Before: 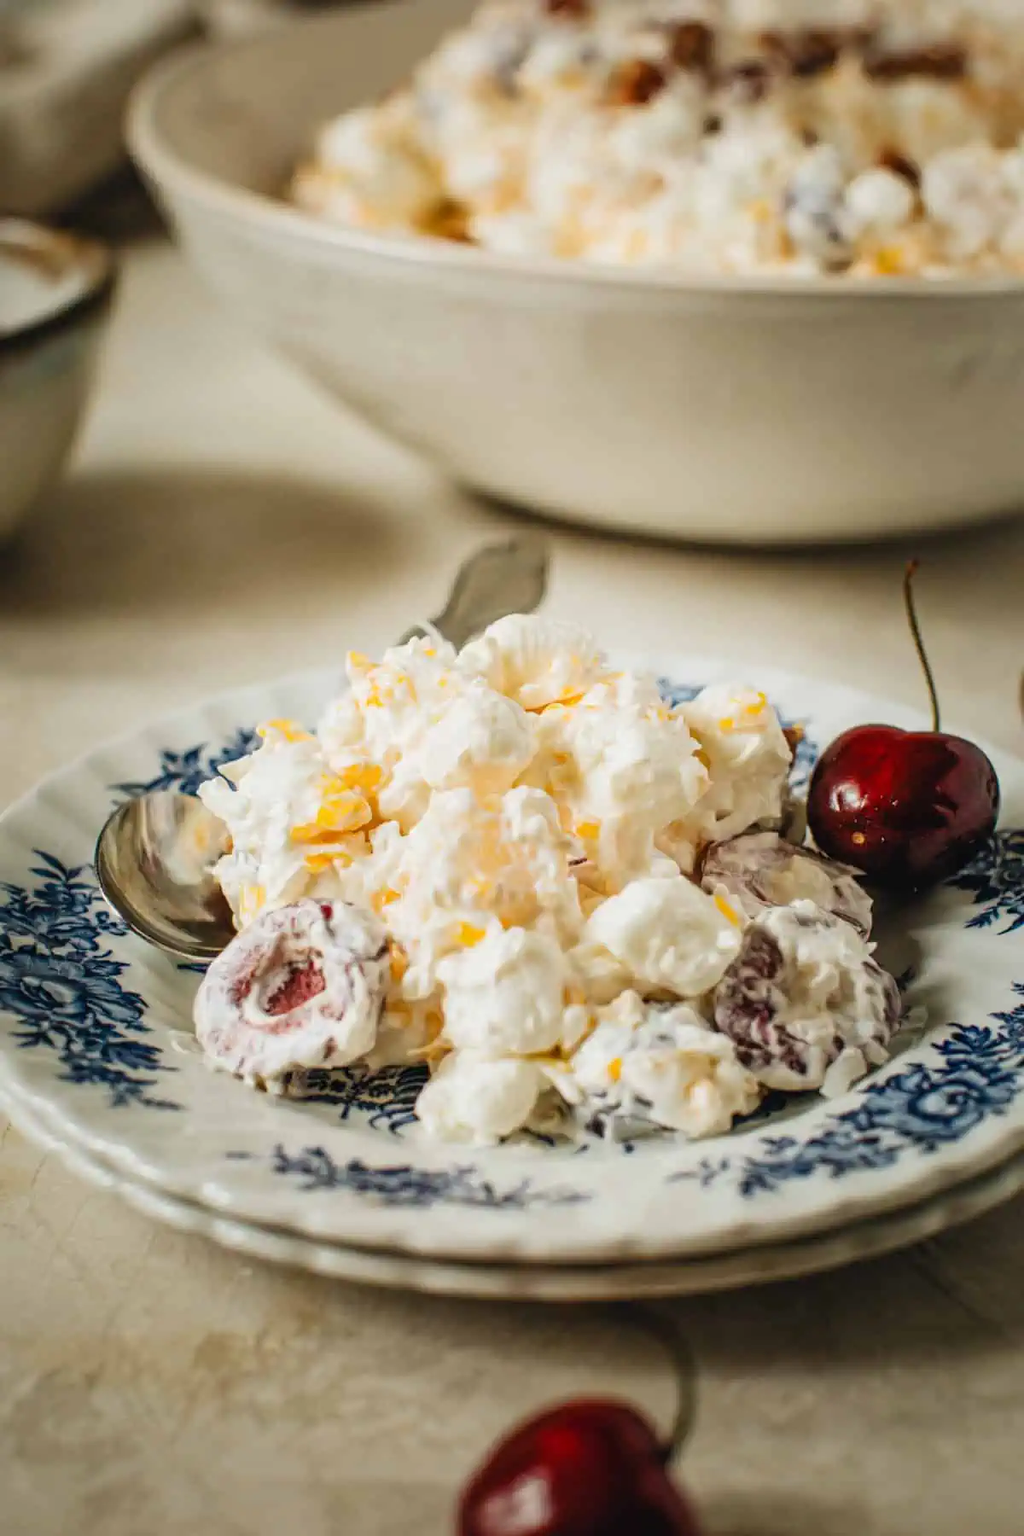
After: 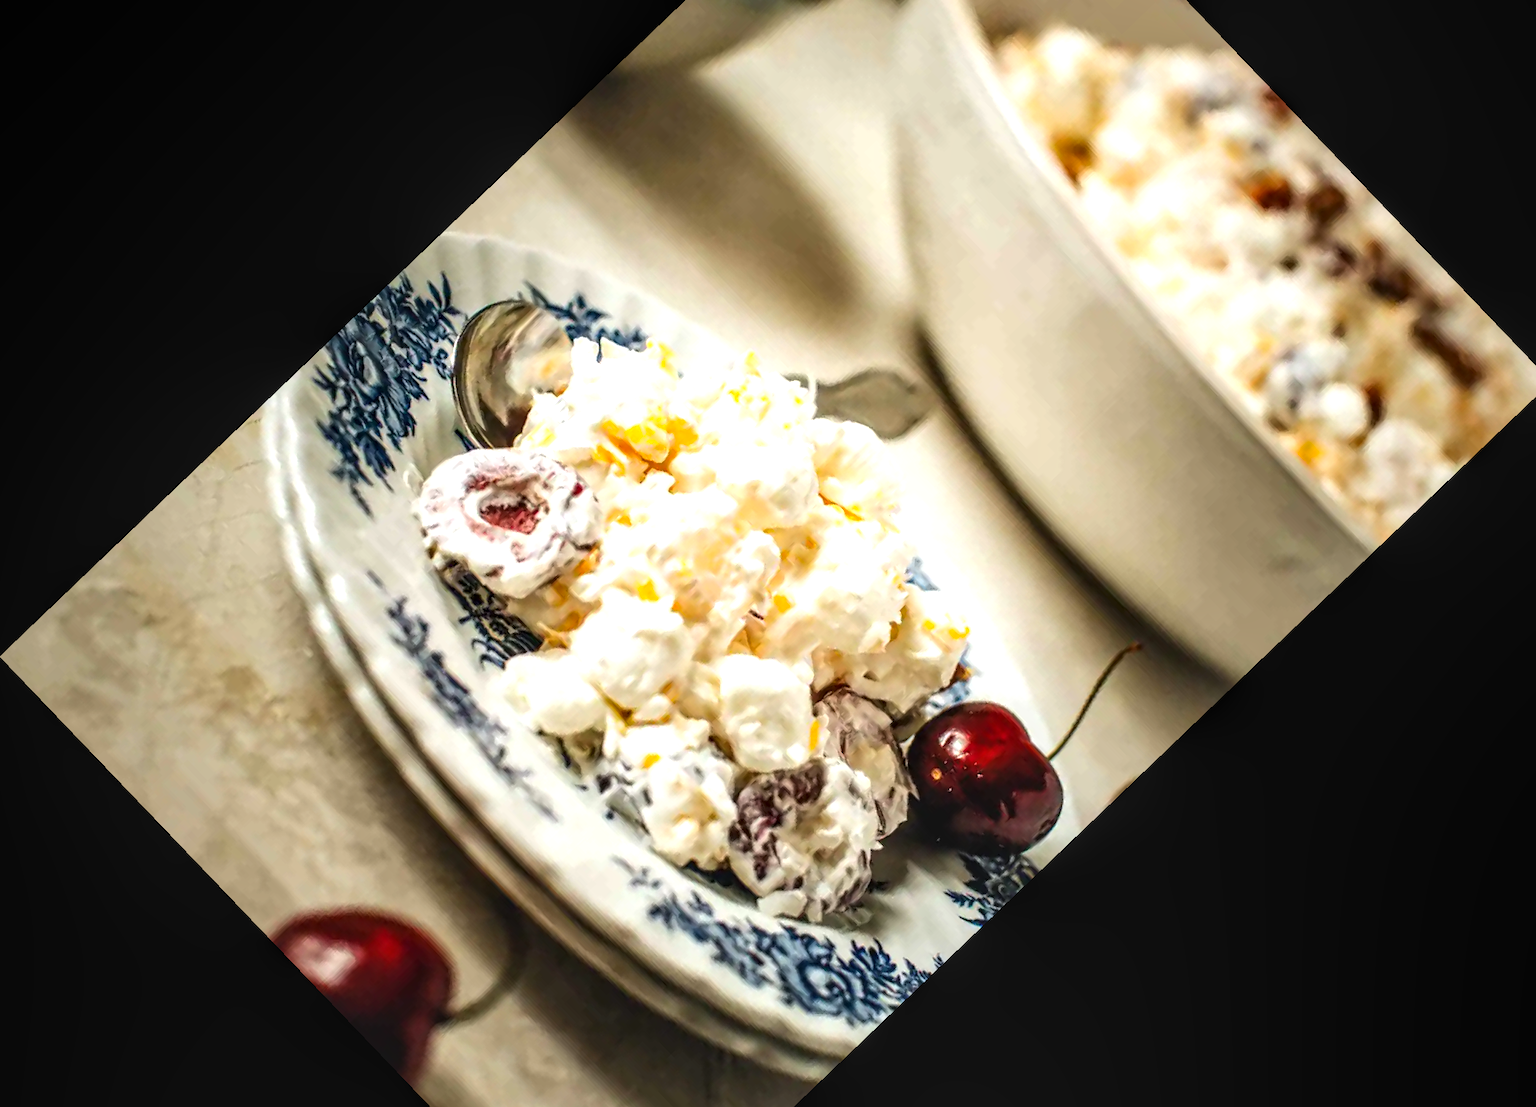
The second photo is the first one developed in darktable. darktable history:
vibrance: on, module defaults
exposure: exposure 0.376 EV, compensate highlight preservation false
local contrast: on, module defaults
crop and rotate: angle -46.26°, top 16.234%, right 0.912%, bottom 11.704%
tone equalizer: -8 EV -0.417 EV, -7 EV -0.389 EV, -6 EV -0.333 EV, -5 EV -0.222 EV, -3 EV 0.222 EV, -2 EV 0.333 EV, -1 EV 0.389 EV, +0 EV 0.417 EV, edges refinement/feathering 500, mask exposure compensation -1.57 EV, preserve details no
